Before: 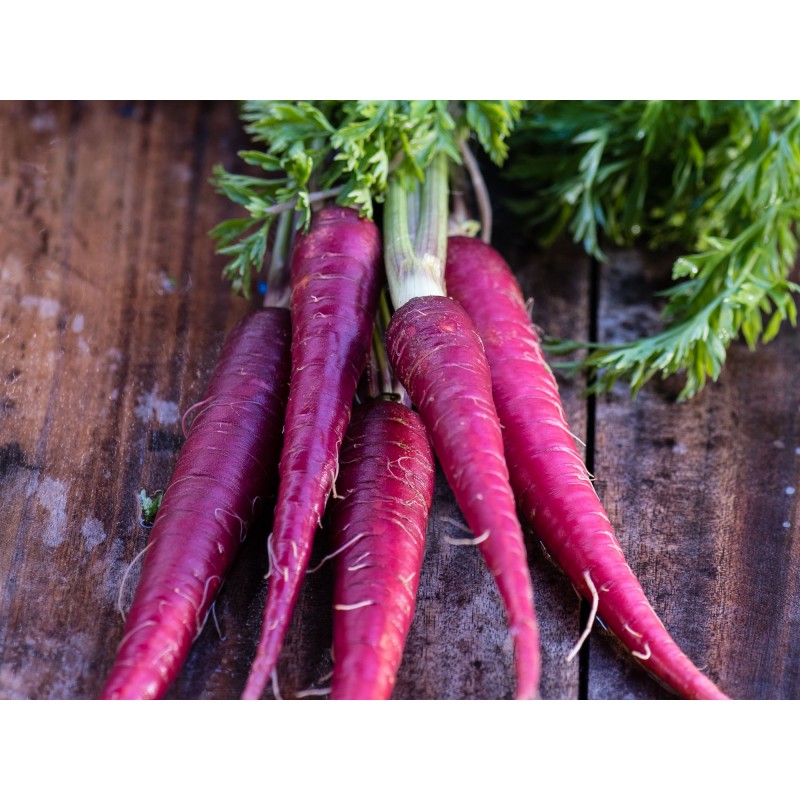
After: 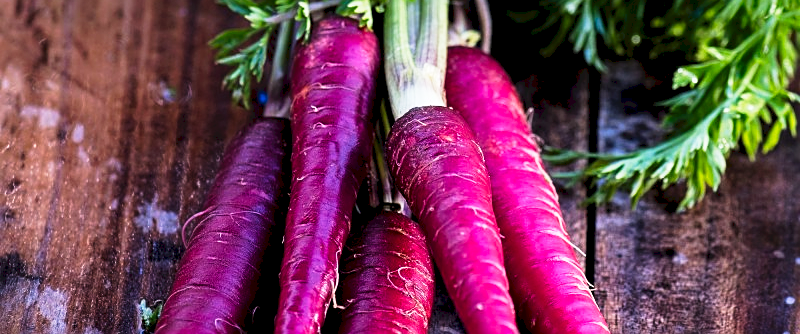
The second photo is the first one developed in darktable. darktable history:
tone curve: curves: ch0 [(0, 0) (0.003, 0.063) (0.011, 0.063) (0.025, 0.063) (0.044, 0.066) (0.069, 0.071) (0.1, 0.09) (0.136, 0.116) (0.177, 0.144) (0.224, 0.192) (0.277, 0.246) (0.335, 0.311) (0.399, 0.399) (0.468, 0.49) (0.543, 0.589) (0.623, 0.709) (0.709, 0.827) (0.801, 0.918) (0.898, 0.969) (1, 1)], preserve colors none
exposure: black level correction 0.011, compensate highlight preservation false
sharpen: on, module defaults
crop and rotate: top 23.84%, bottom 34.294%
